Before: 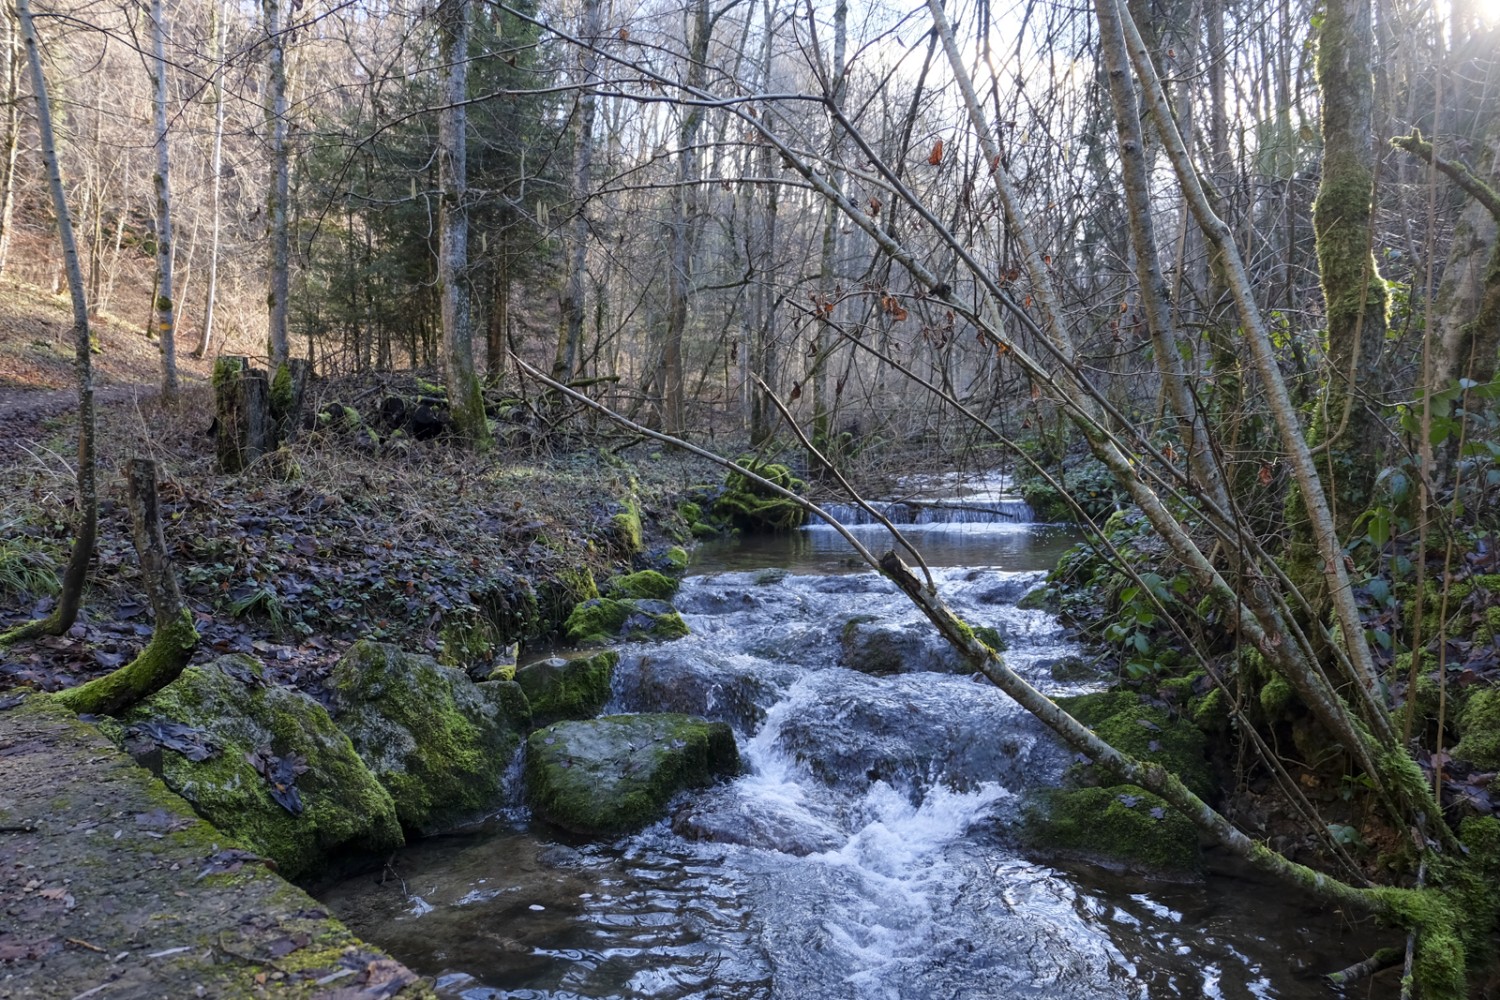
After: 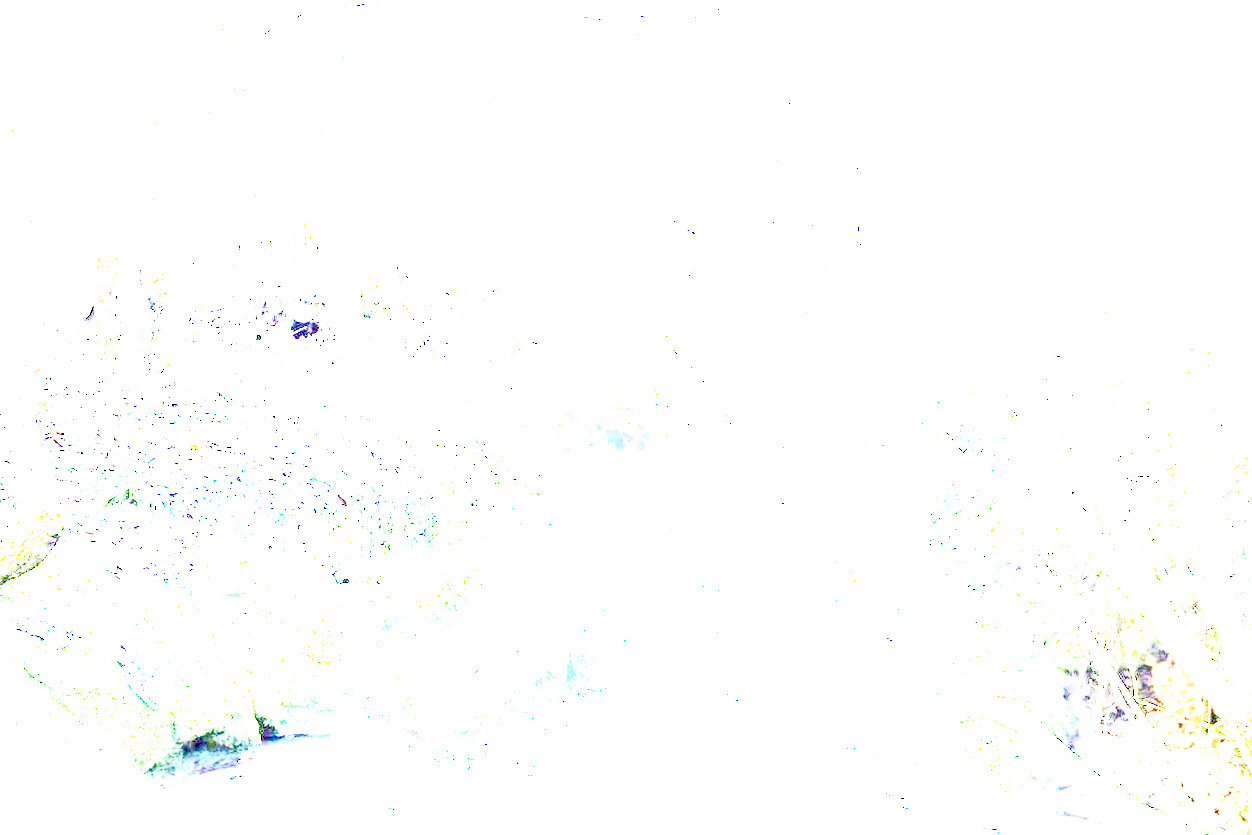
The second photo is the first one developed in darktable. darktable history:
crop and rotate: angle -3.02°, left 5.312%, top 5.189%, right 4.691%, bottom 4.765%
exposure: exposure 7.898 EV, compensate highlight preservation false
shadows and highlights: shadows 1.79, highlights 41.92
